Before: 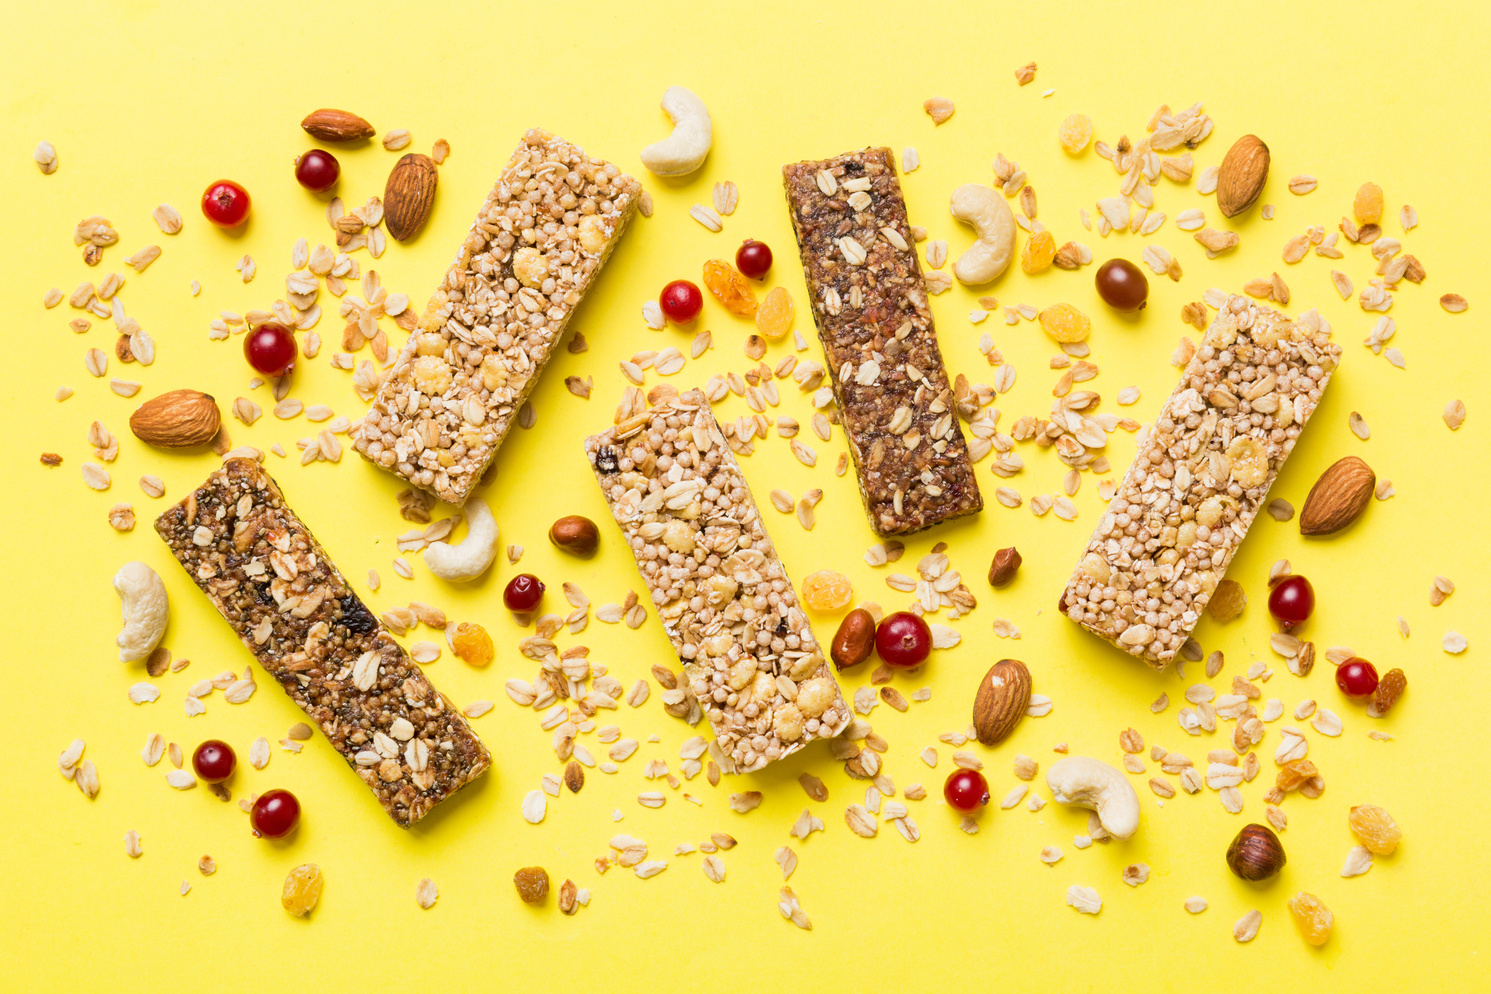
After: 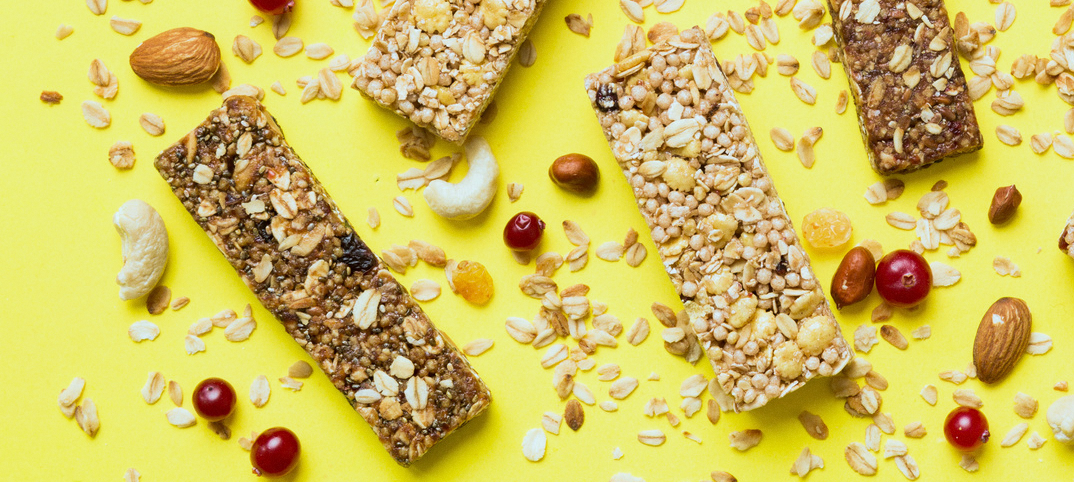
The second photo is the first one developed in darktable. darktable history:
crop: top 36.498%, right 27.964%, bottom 14.995%
grain: coarseness 0.09 ISO, strength 10%
white balance: red 0.925, blue 1.046
velvia: on, module defaults
